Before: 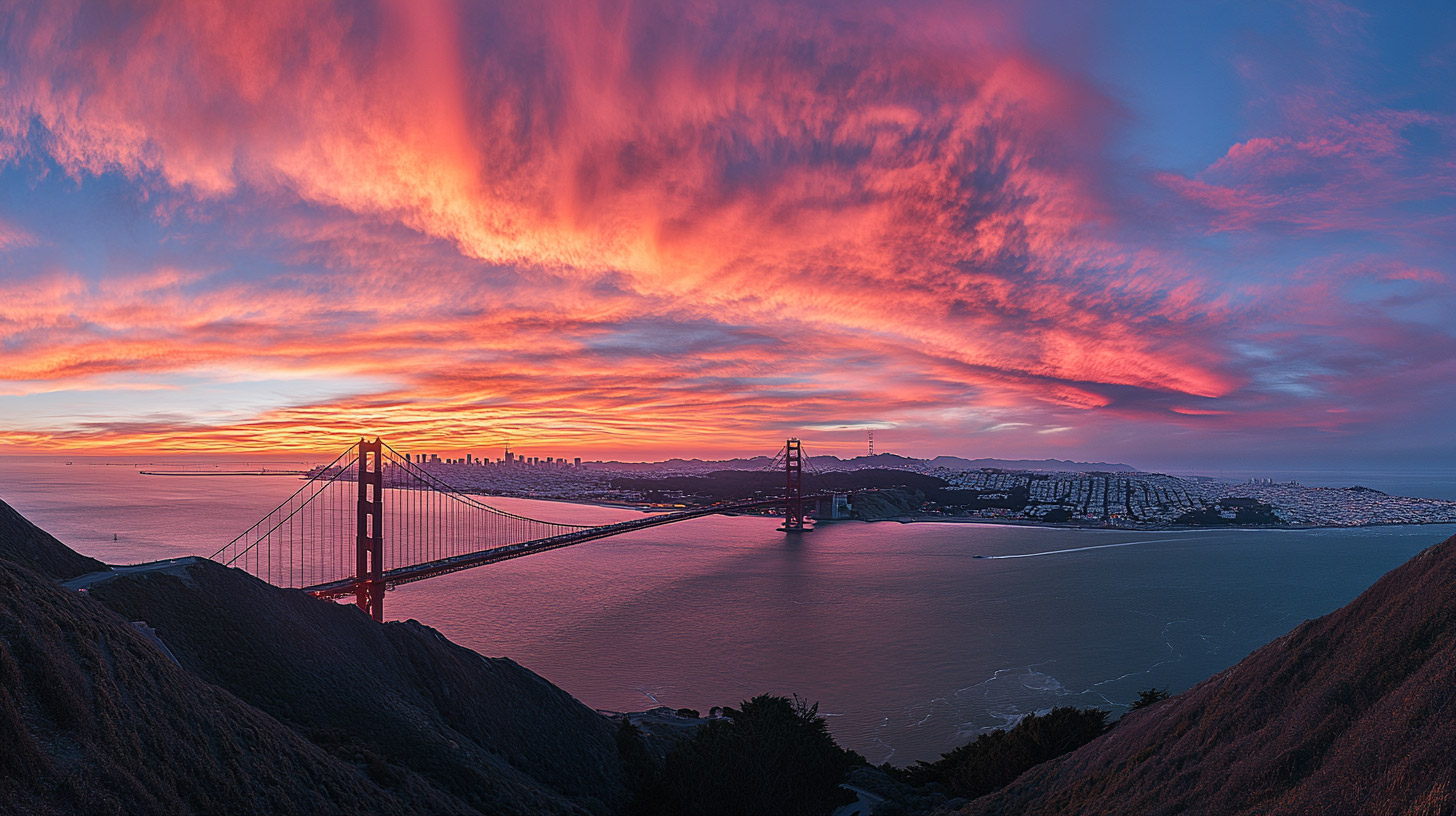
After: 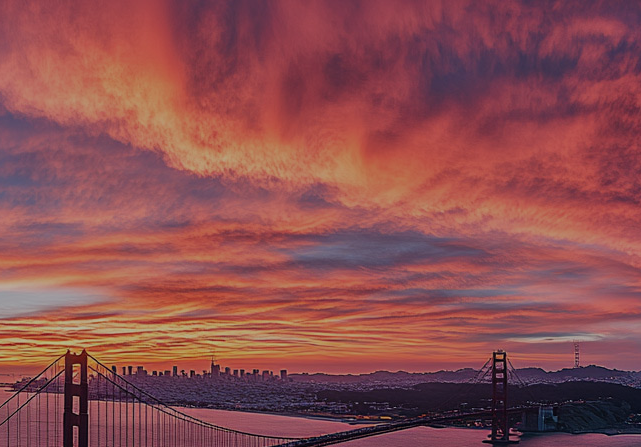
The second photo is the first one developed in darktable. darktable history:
exposure: exposure -1 EV, compensate highlight preservation false
crop: left 20.248%, top 10.86%, right 35.675%, bottom 34.321%
